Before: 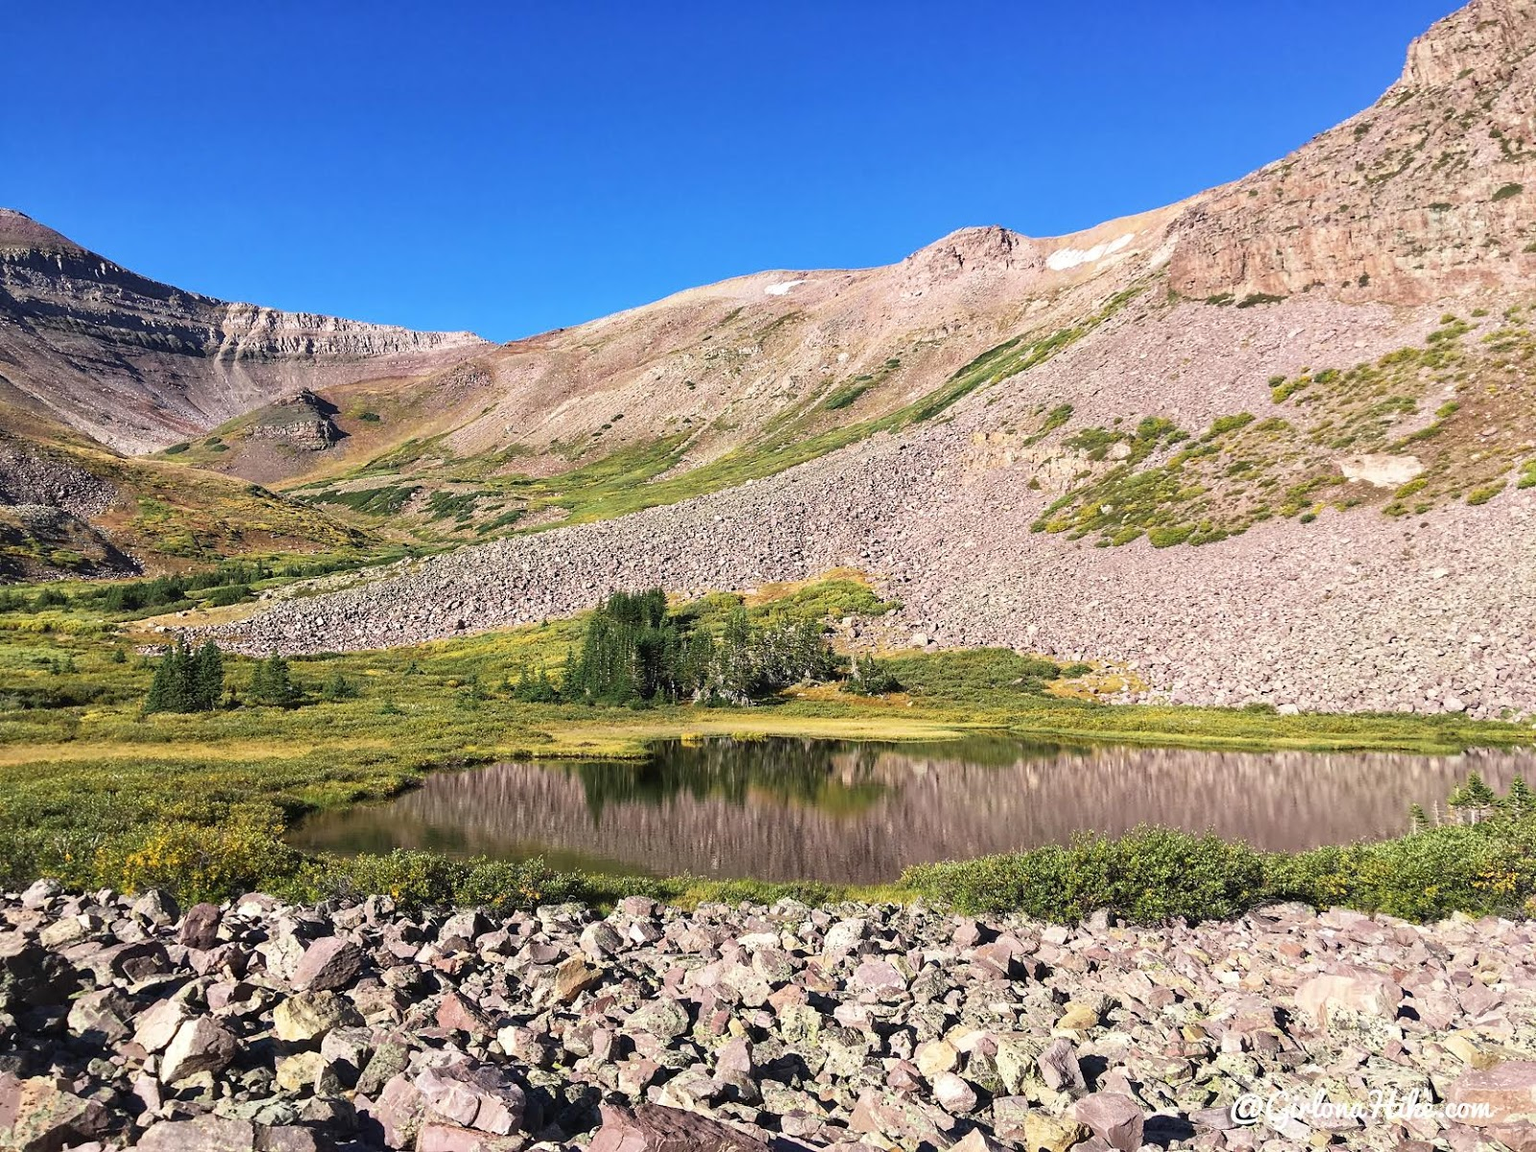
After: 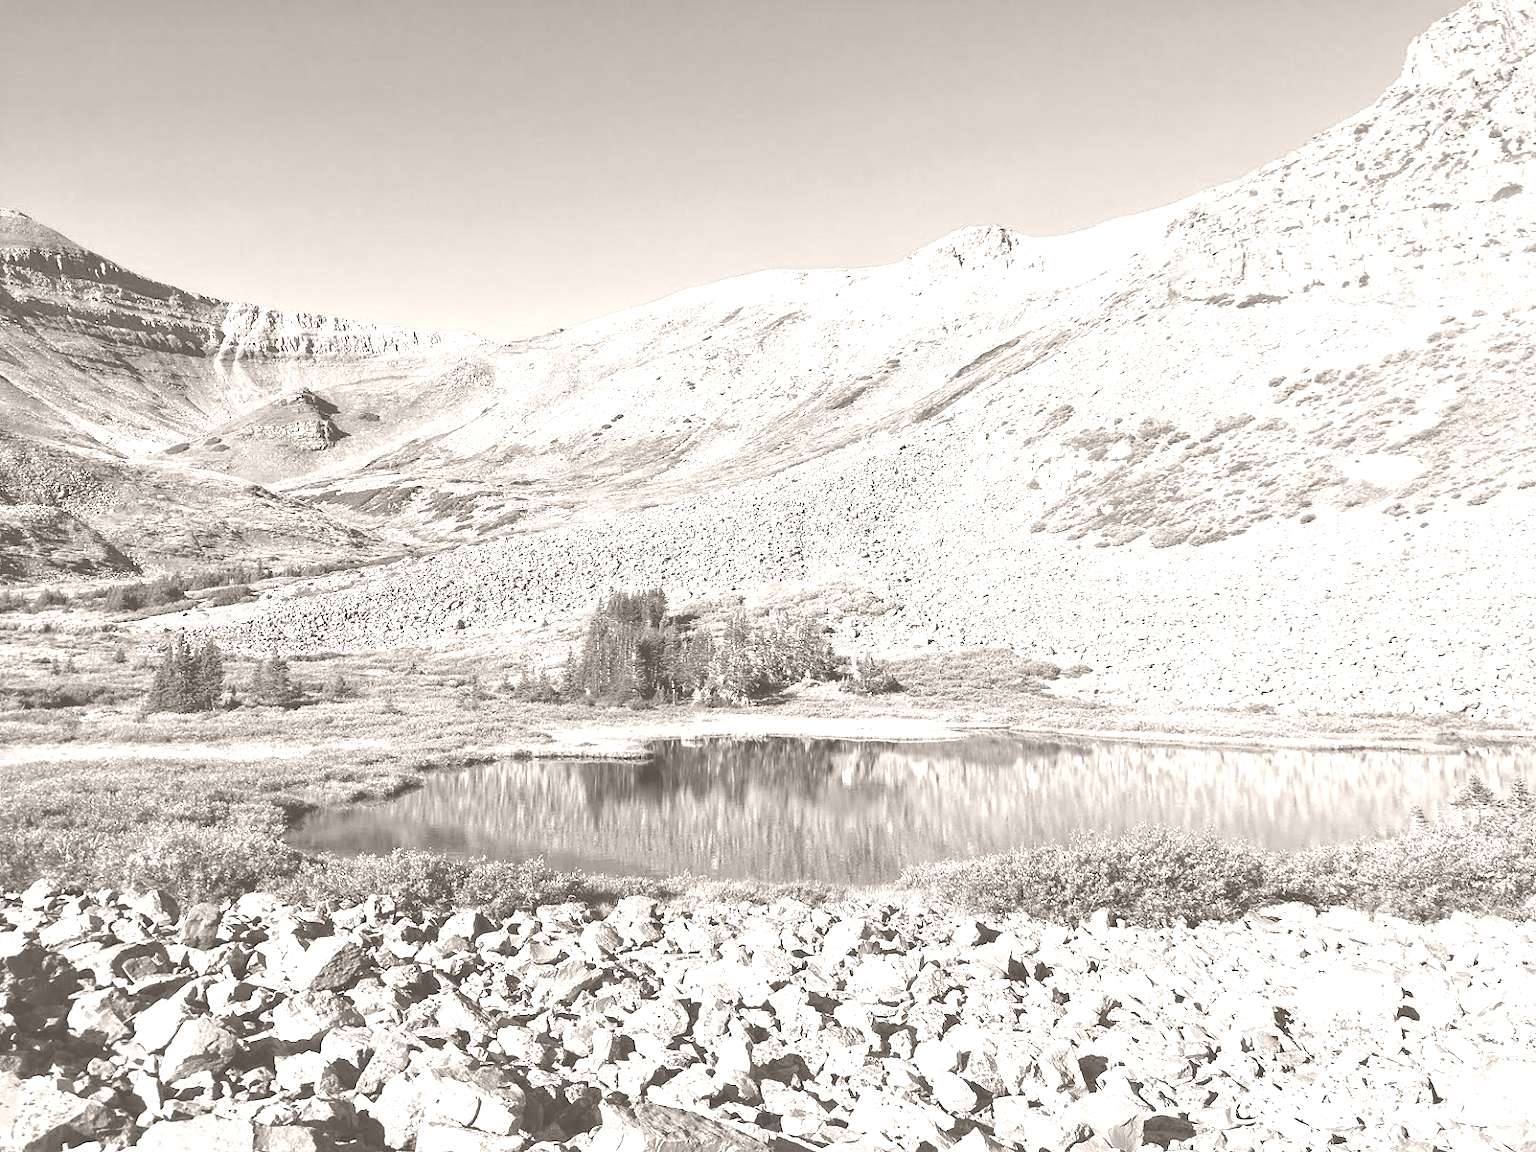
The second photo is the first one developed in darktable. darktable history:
tone equalizer: on, module defaults
colorize: hue 34.49°, saturation 35.33%, source mix 100%, lightness 55%, version 1
